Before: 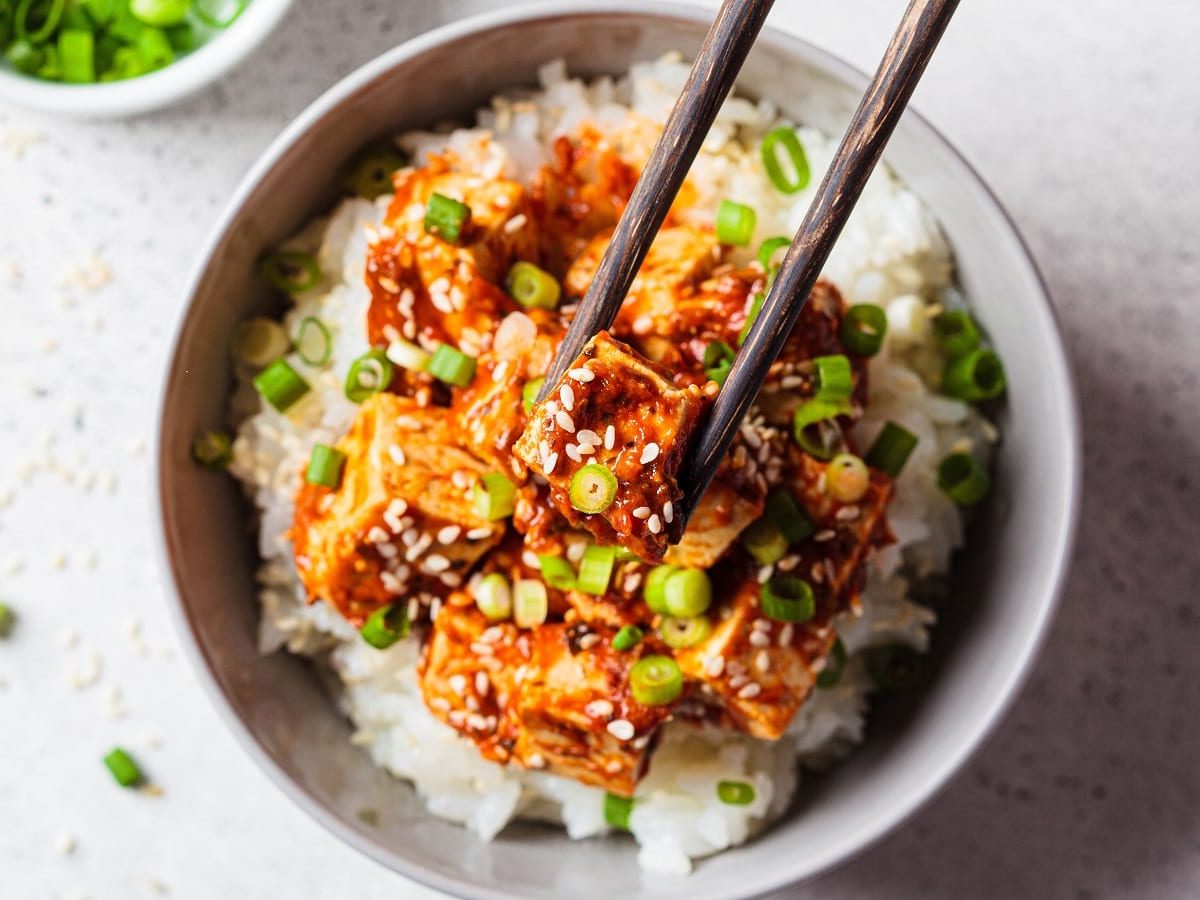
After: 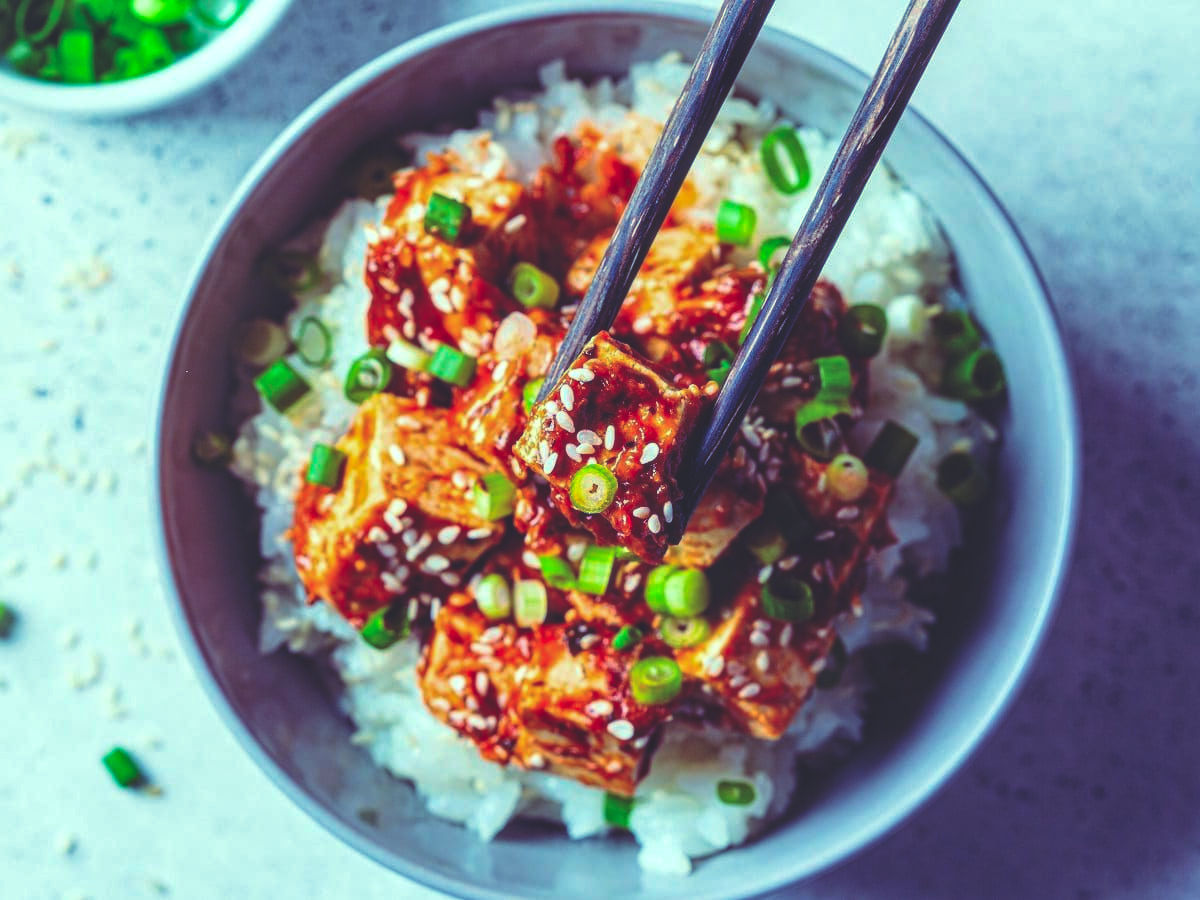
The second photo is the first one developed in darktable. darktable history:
contrast brightness saturation: brightness -0.02, saturation 0.35
local contrast: on, module defaults
rgb curve: curves: ch0 [(0, 0.186) (0.314, 0.284) (0.576, 0.466) (0.805, 0.691) (0.936, 0.886)]; ch1 [(0, 0.186) (0.314, 0.284) (0.581, 0.534) (0.771, 0.746) (0.936, 0.958)]; ch2 [(0, 0.216) (0.275, 0.39) (1, 1)], mode RGB, independent channels, compensate middle gray true, preserve colors none
